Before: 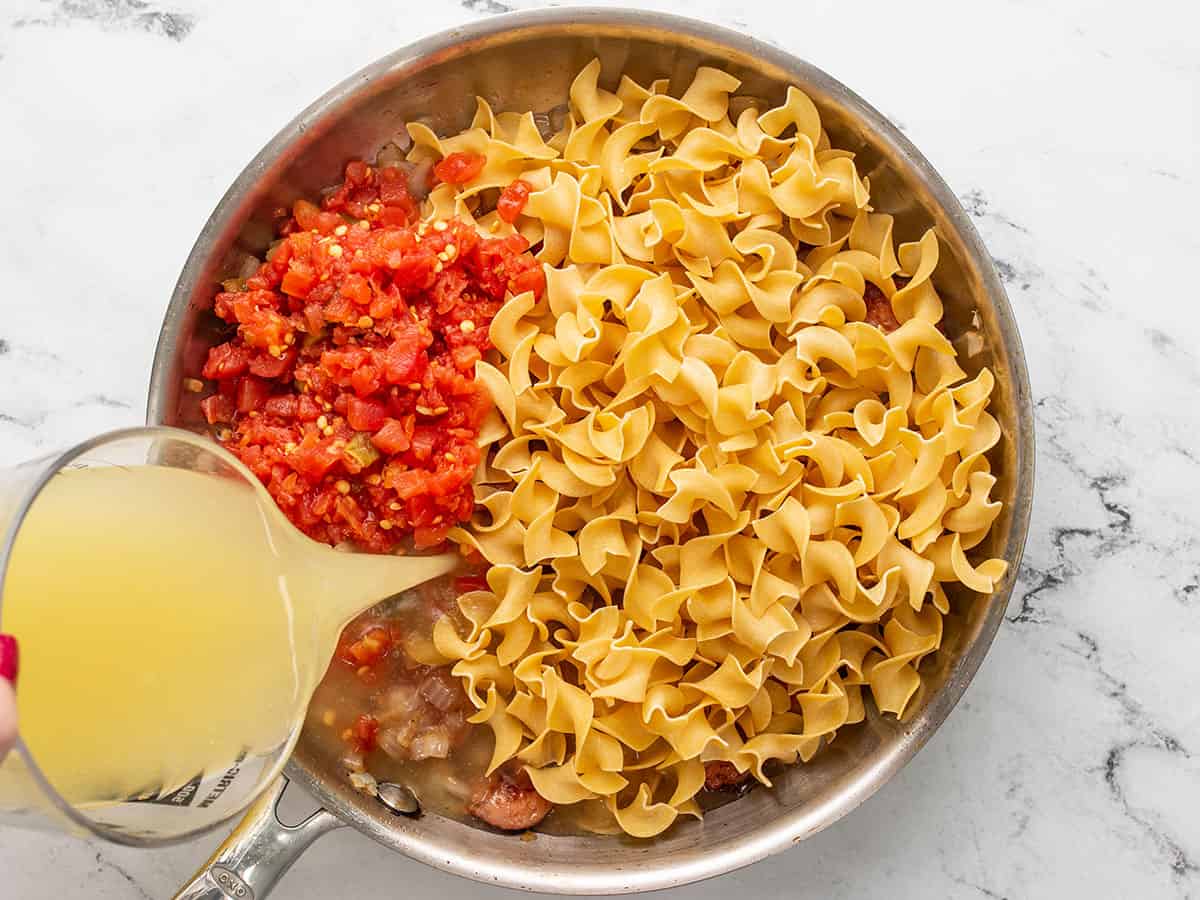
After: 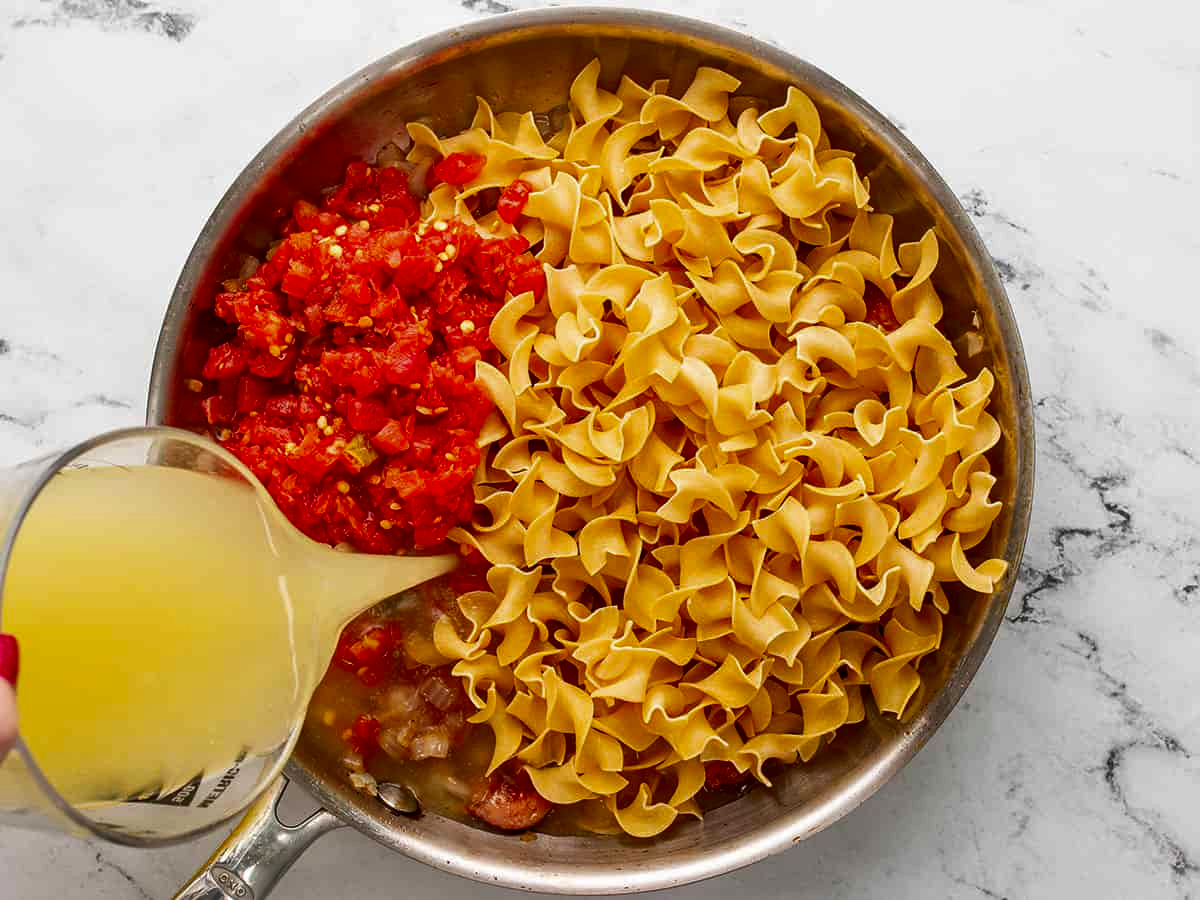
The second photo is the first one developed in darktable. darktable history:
contrast brightness saturation: brightness -0.249, saturation 0.199
